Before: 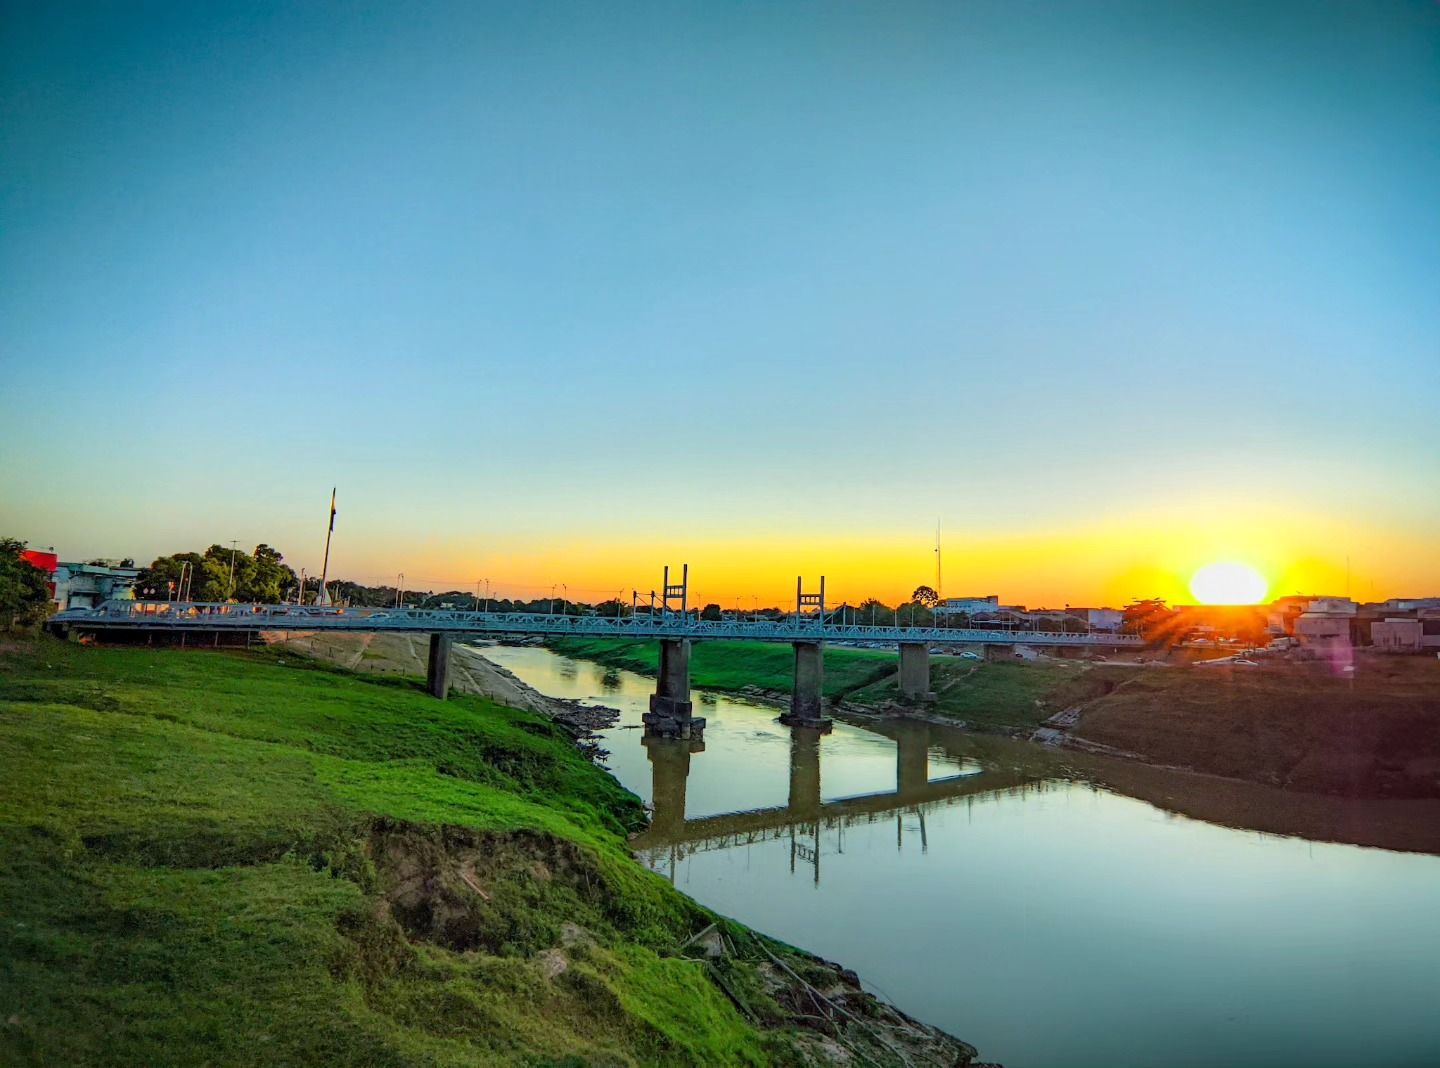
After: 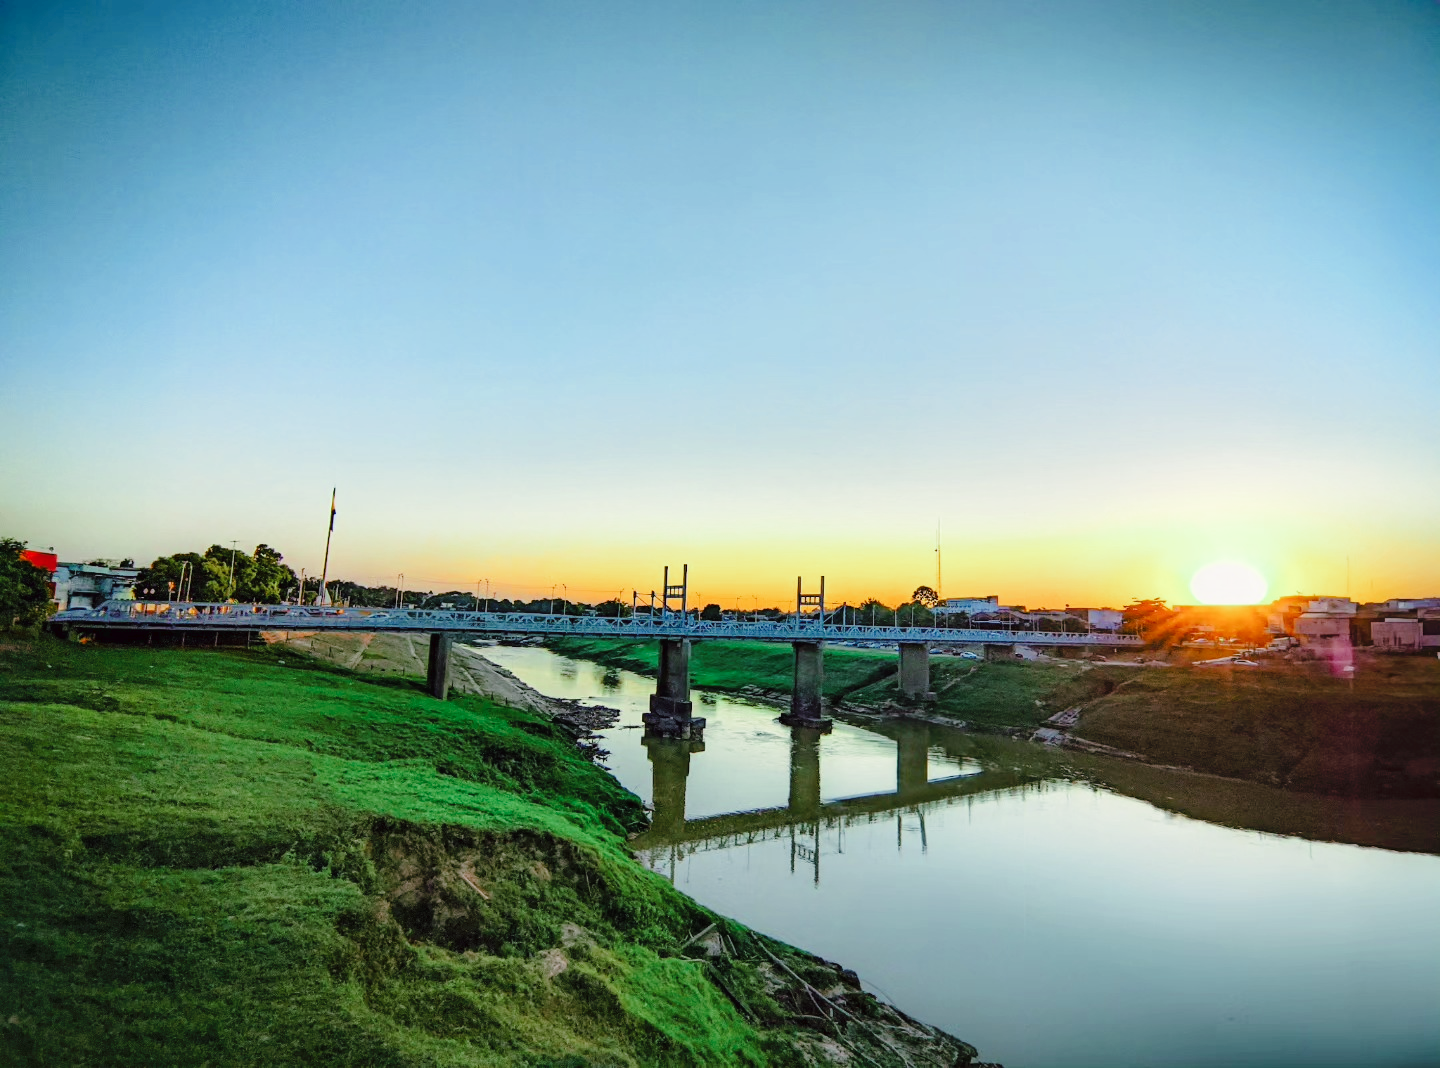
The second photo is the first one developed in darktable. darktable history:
tone curve: curves: ch0 [(0, 0) (0.003, 0.015) (0.011, 0.019) (0.025, 0.027) (0.044, 0.041) (0.069, 0.055) (0.1, 0.079) (0.136, 0.099) (0.177, 0.149) (0.224, 0.216) (0.277, 0.292) (0.335, 0.383) (0.399, 0.474) (0.468, 0.556) (0.543, 0.632) (0.623, 0.711) (0.709, 0.789) (0.801, 0.871) (0.898, 0.944) (1, 1)], preserve colors none
color look up table: target L [94.57, 92.18, 90.97, 90.58, 87.25, 84.41, 63.94, 60.28, 59.77, 45.28, 41.9, 25, 200.09, 88.39, 73.6, 73.87, 69.62, 63.89, 50.05, 51.17, 48.24, 46.43, 40.6, 26.48, 21.6, 14.68, 4.694, 80.21, 77.47, 70.55, 63.1, 64.01, 58.68, 55.16, 54.29, 48.83, 42.42, 36.18, 36.77, 33.59, 33.8, 16.83, 4.725, 95.85, 91.61, 70.42, 59.95, 53.19, 20.76], target a [-19.52, -29.71, -34.14, -28.26, -50.81, -23.67, -61.57, -30.87, -32.65, -39.19, -6.65, -19.57, 0, -0.998, 30.01, 15.37, 26.18, -0.07, 55.98, 59.01, 74.44, 19.33, 14.89, 27.26, 13.76, -1.559, 22.97, 25.52, 7.763, 5.013, 52.89, 47.7, 63.49, 69.21, 37.03, 27.5, 1.355, 12.08, 26.04, 48.09, 55.24, 33.97, 27.28, -7.87, -29.15, -24.52, -20.91, -4.19, -4.733], target b [24.91, 37.62, 19.08, 7.364, 26.34, 10.77, 36.41, 28.2, 9.037, 28.44, 14.39, 14.81, 0, 15.79, 6.826, 66.87, 49.69, 55.19, 16.03, 52.53, 26.59, 18.74, 37.36, 34.81, 29.74, 15.63, 3.835, -23.35, -5.831, -36.91, -11.38, -47.44, -28.89, -57.31, -31.98, -68.85, -0.608, -64.03, -18.64, -5.824, -76.76, -54.08, -37.63, 0.041, -6.612, -25.8, -8.351, -45.34, -13.73], num patches 49
